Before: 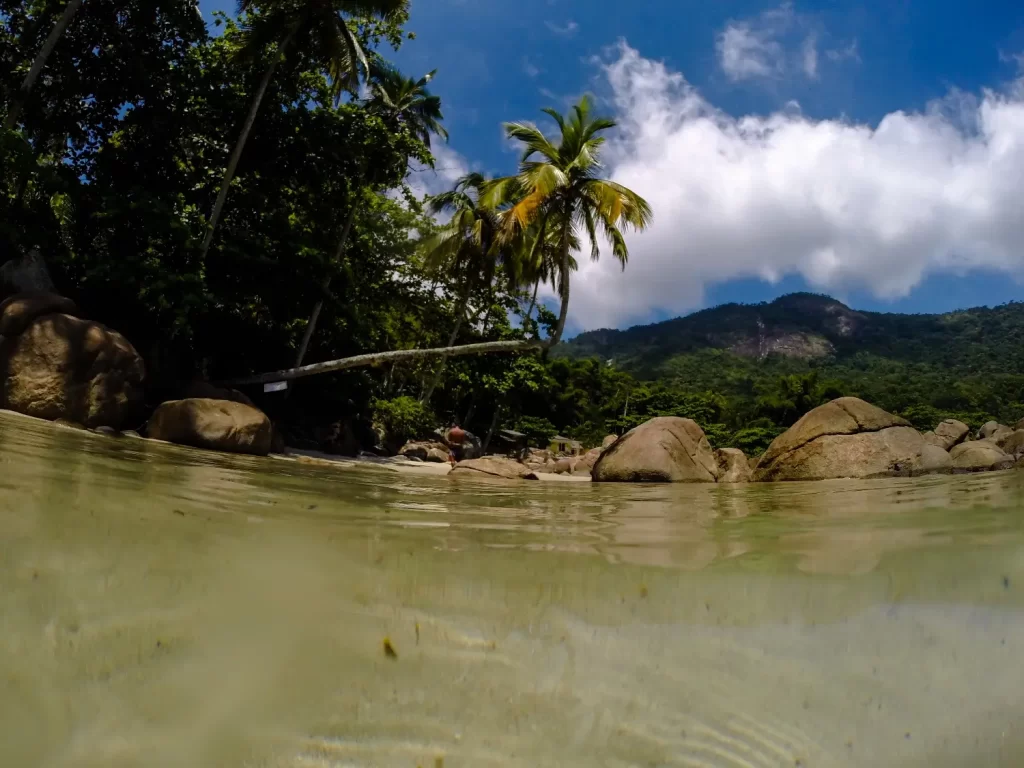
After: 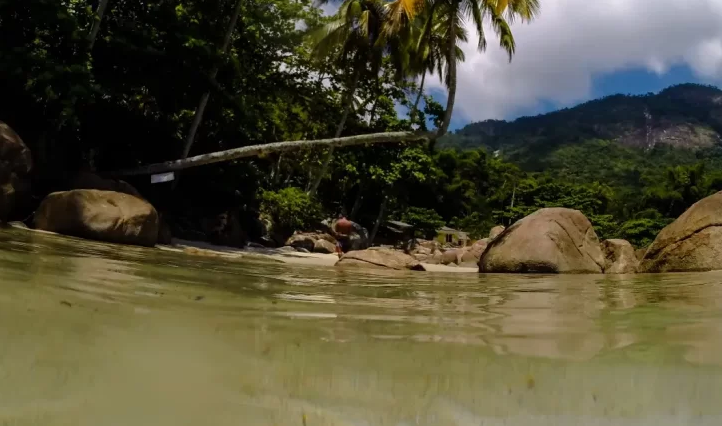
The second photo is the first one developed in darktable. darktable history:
crop: left 11.093%, top 27.249%, right 18.322%, bottom 17.281%
